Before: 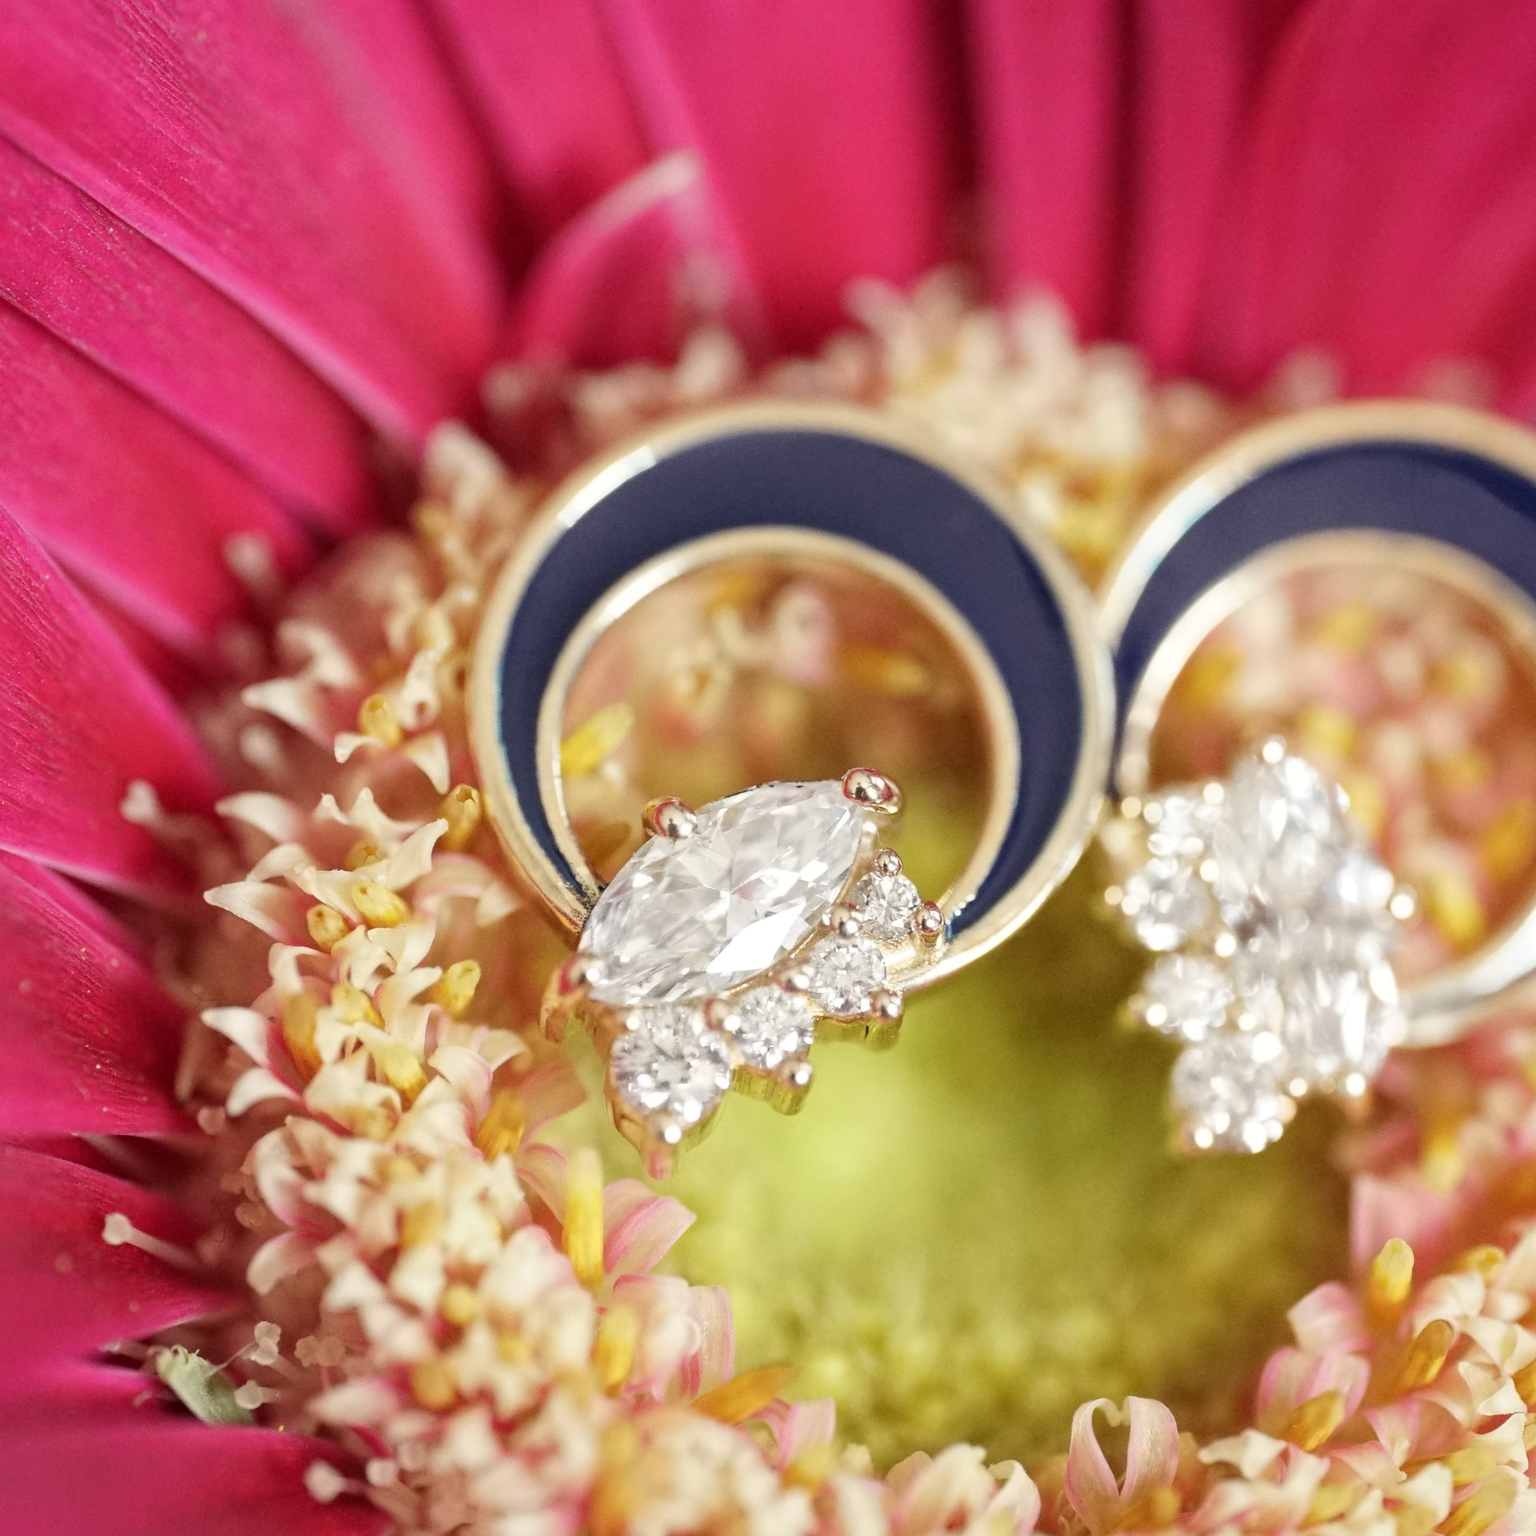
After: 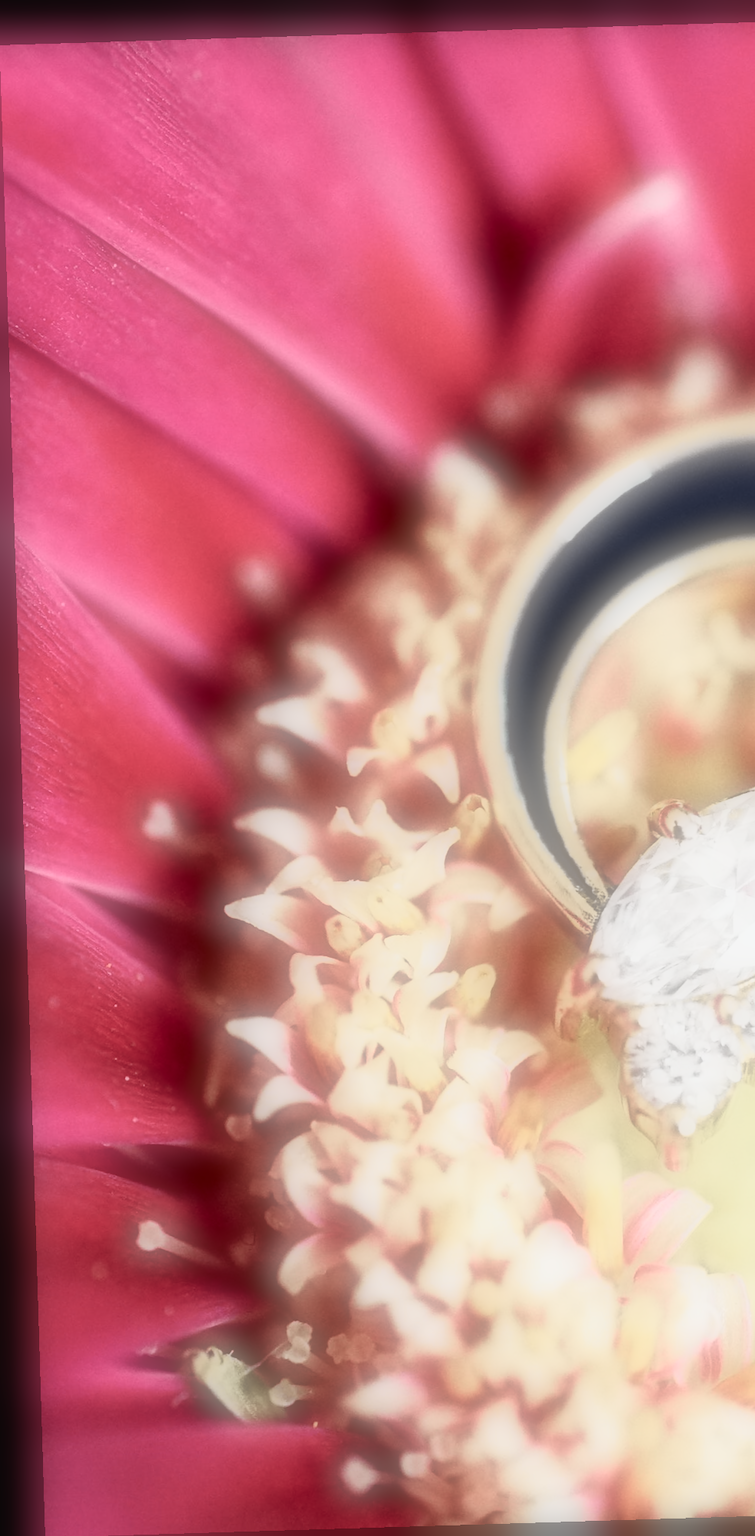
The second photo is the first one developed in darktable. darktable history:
crop and rotate: left 0%, top 0%, right 50.845%
color balance rgb: perceptual brilliance grading › global brilliance -48.39%
tone curve: curves: ch0 [(0, 0.009) (0.105, 0.08) (0.195, 0.18) (0.283, 0.316) (0.384, 0.434) (0.485, 0.531) (0.638, 0.69) (0.81, 0.872) (1, 0.977)]; ch1 [(0, 0) (0.161, 0.092) (0.35, 0.33) (0.379, 0.401) (0.456, 0.469) (0.502, 0.5) (0.525, 0.514) (0.586, 0.617) (0.635, 0.655) (1, 1)]; ch2 [(0, 0) (0.371, 0.362) (0.437, 0.437) (0.48, 0.49) (0.53, 0.515) (0.56, 0.571) (0.622, 0.606) (1, 1)], color space Lab, independent channels, preserve colors none
exposure: black level correction 0, exposure 1.5 EV, compensate highlight preservation false
soften: on, module defaults
contrast brightness saturation: contrast 0.62, brightness 0.34, saturation 0.14
rotate and perspective: rotation -1.75°, automatic cropping off
